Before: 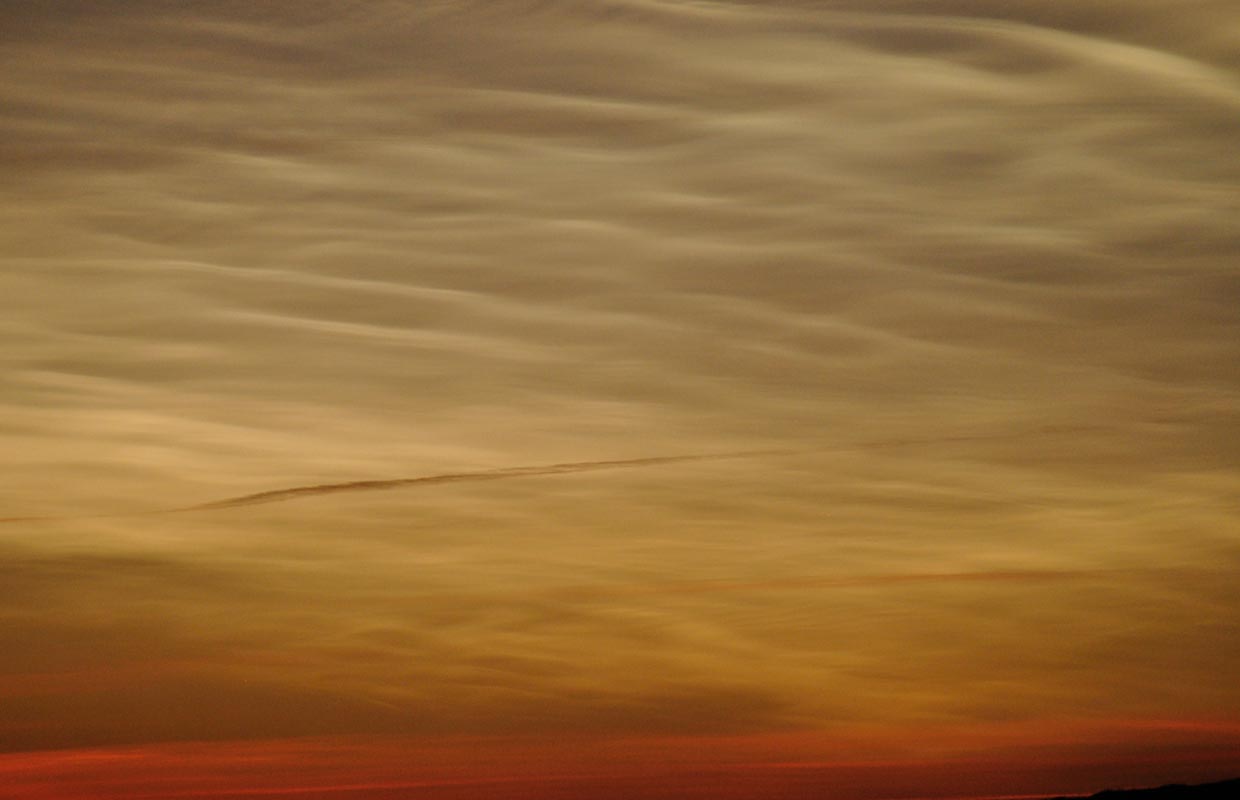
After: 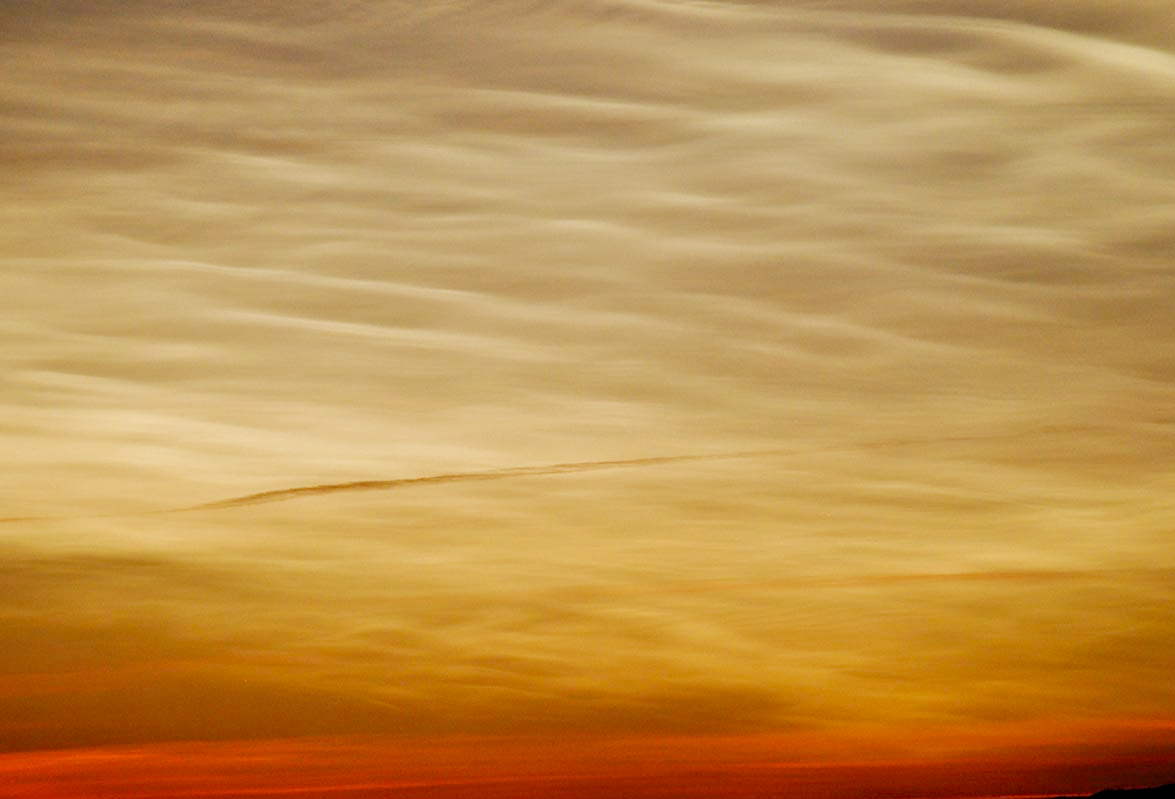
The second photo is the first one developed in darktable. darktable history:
filmic rgb: middle gray luminance 29%, black relative exposure -10.3 EV, white relative exposure 5.5 EV, threshold 6 EV, target black luminance 0%, hardness 3.95, latitude 2.04%, contrast 1.132, highlights saturation mix 5%, shadows ↔ highlights balance 15.11%, add noise in highlights 0, preserve chrominance no, color science v3 (2019), use custom middle-gray values true, iterations of high-quality reconstruction 0, contrast in highlights soft, enable highlight reconstruction true
exposure: black level correction 0, exposure 1.6 EV, compensate exposure bias true, compensate highlight preservation false
crop and rotate: right 5.167%
